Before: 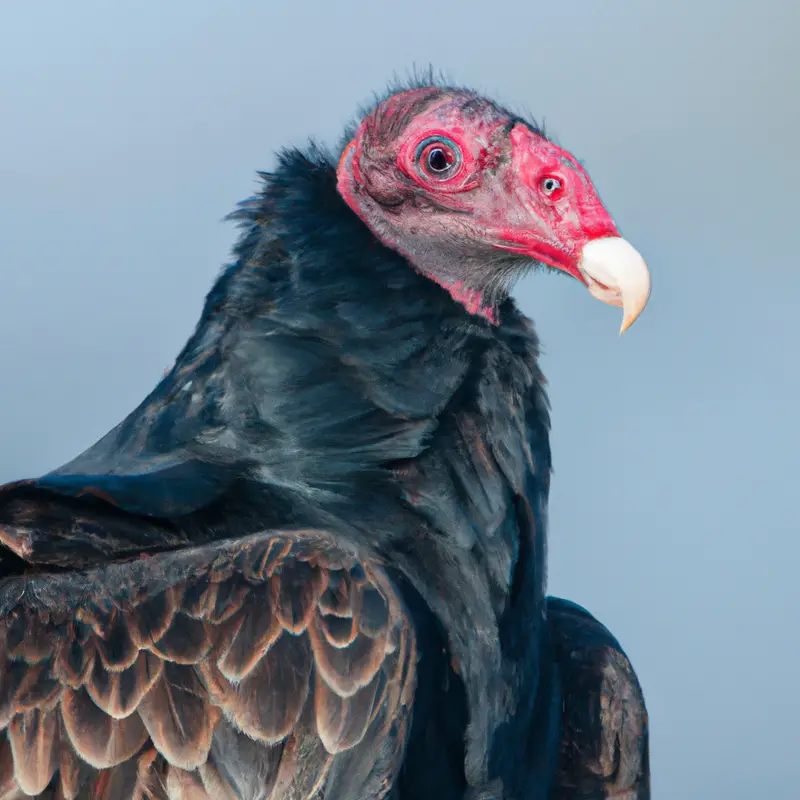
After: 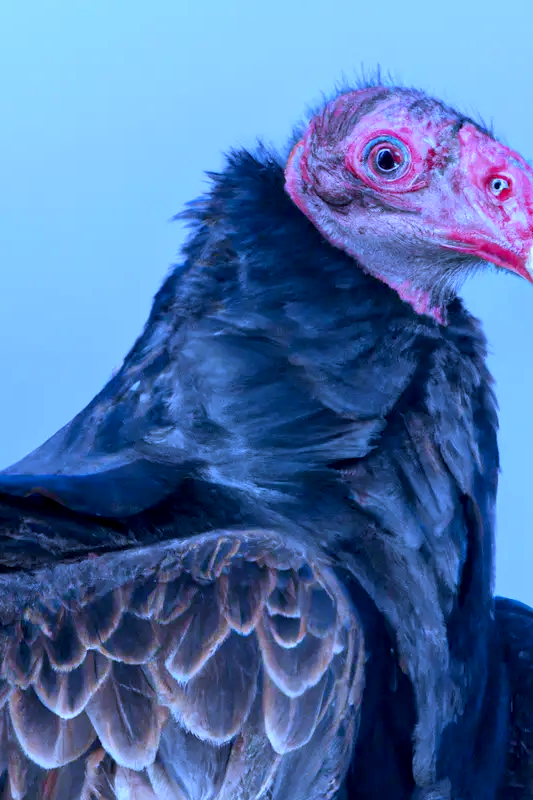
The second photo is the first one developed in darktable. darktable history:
crop and rotate: left 6.617%, right 26.717%
white balance: red 0.766, blue 1.537
exposure: black level correction 0.005, exposure 0.286 EV, compensate highlight preservation false
